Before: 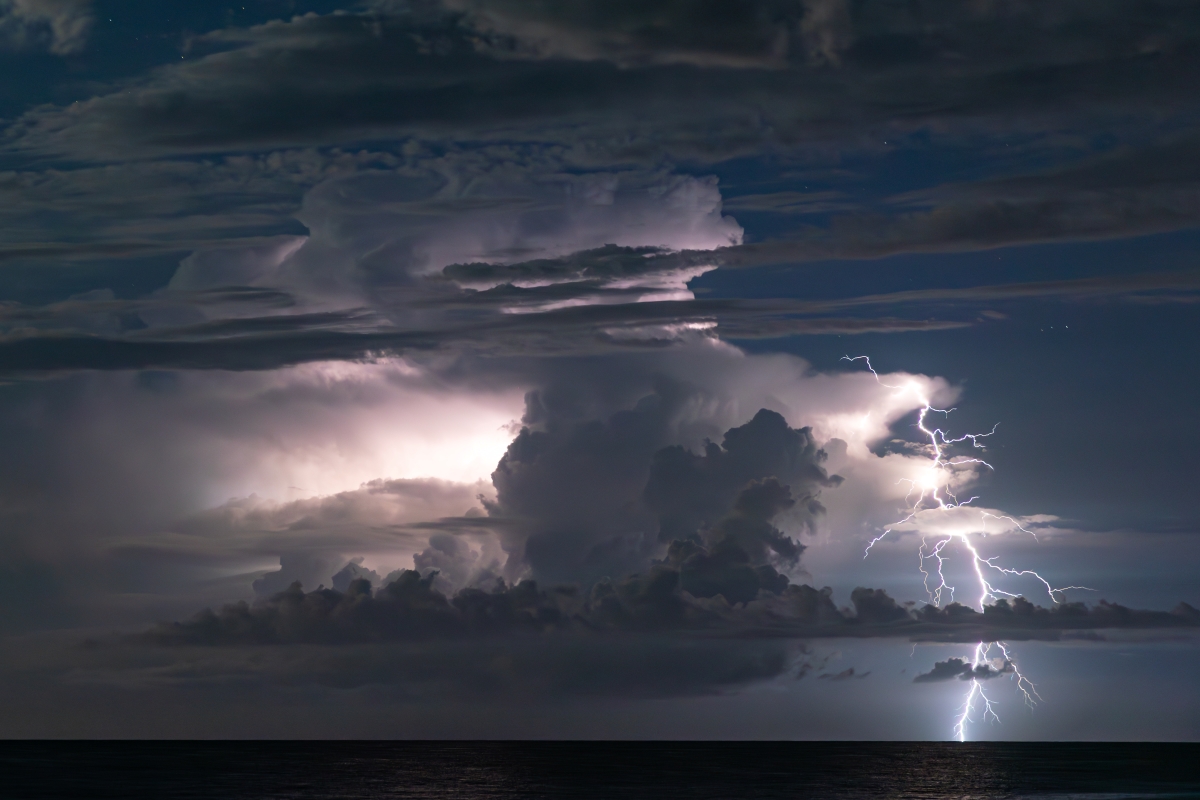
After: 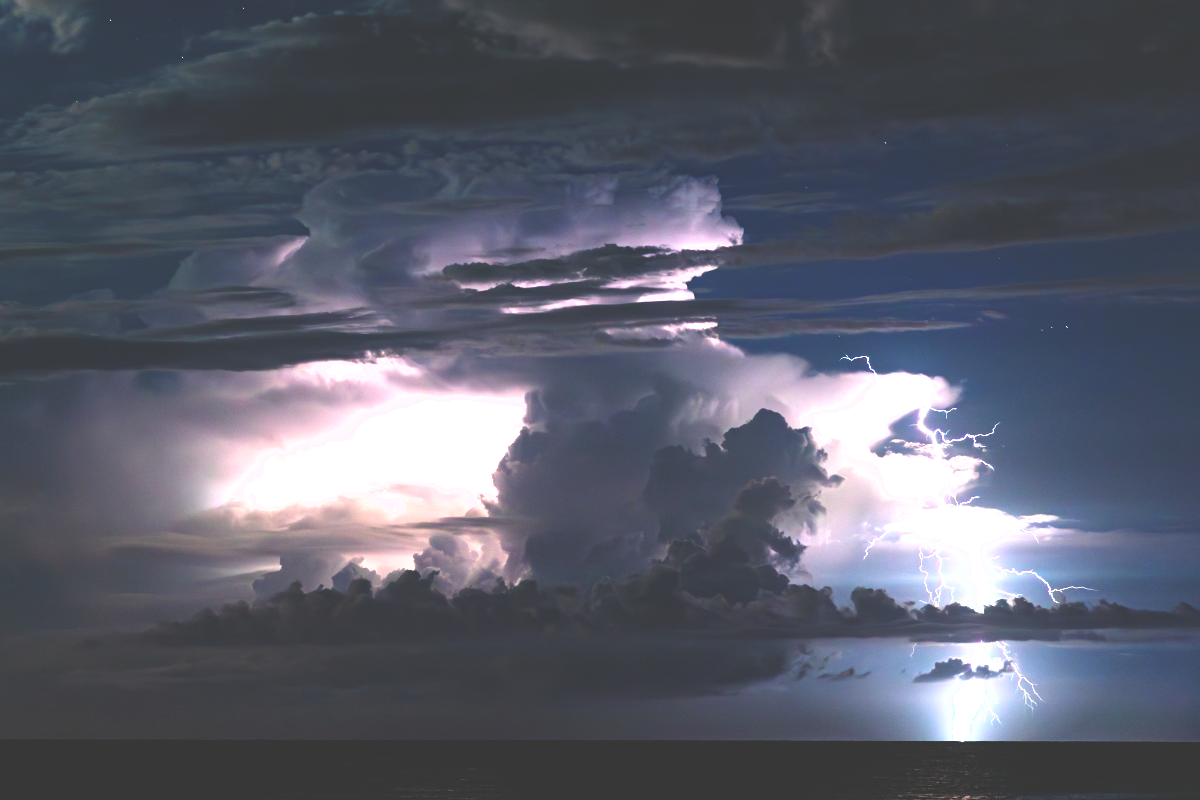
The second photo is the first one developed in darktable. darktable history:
base curve: curves: ch0 [(0, 0.036) (0.083, 0.04) (0.804, 1)], preserve colors none
exposure: black level correction -0.023, exposure 1.395 EV, compensate highlight preservation false
